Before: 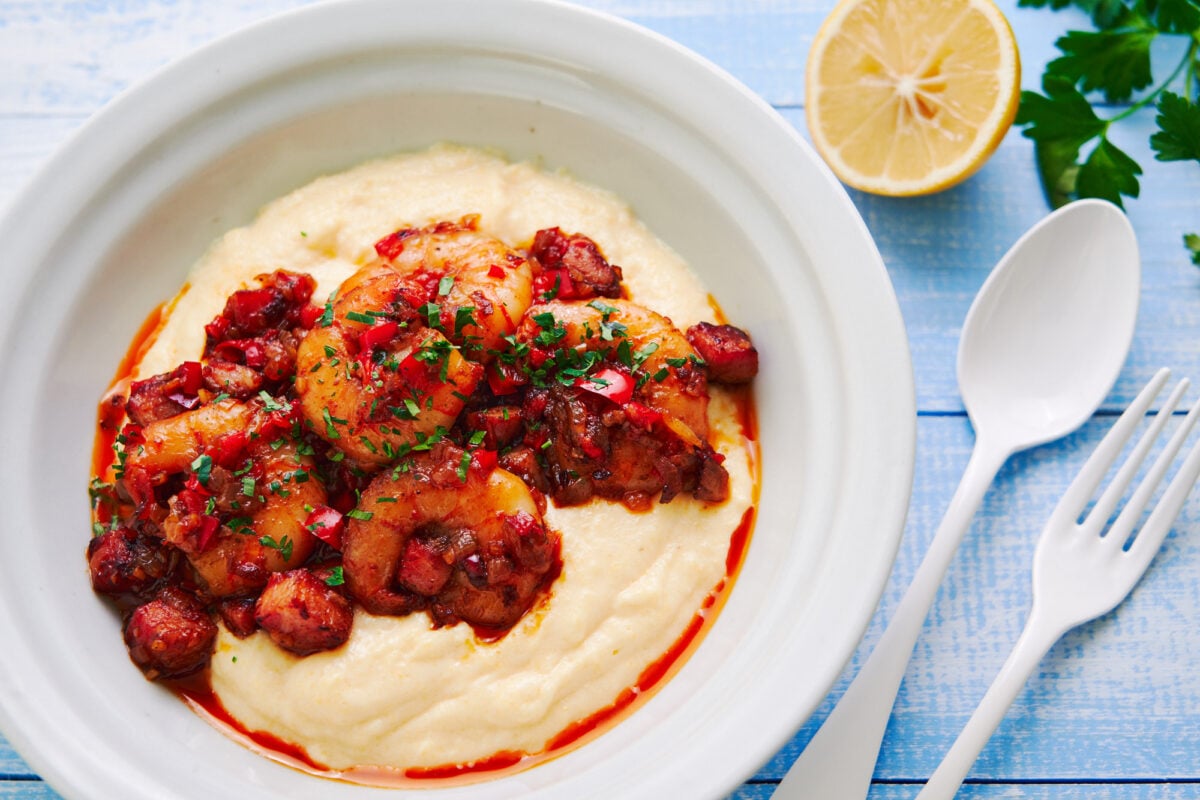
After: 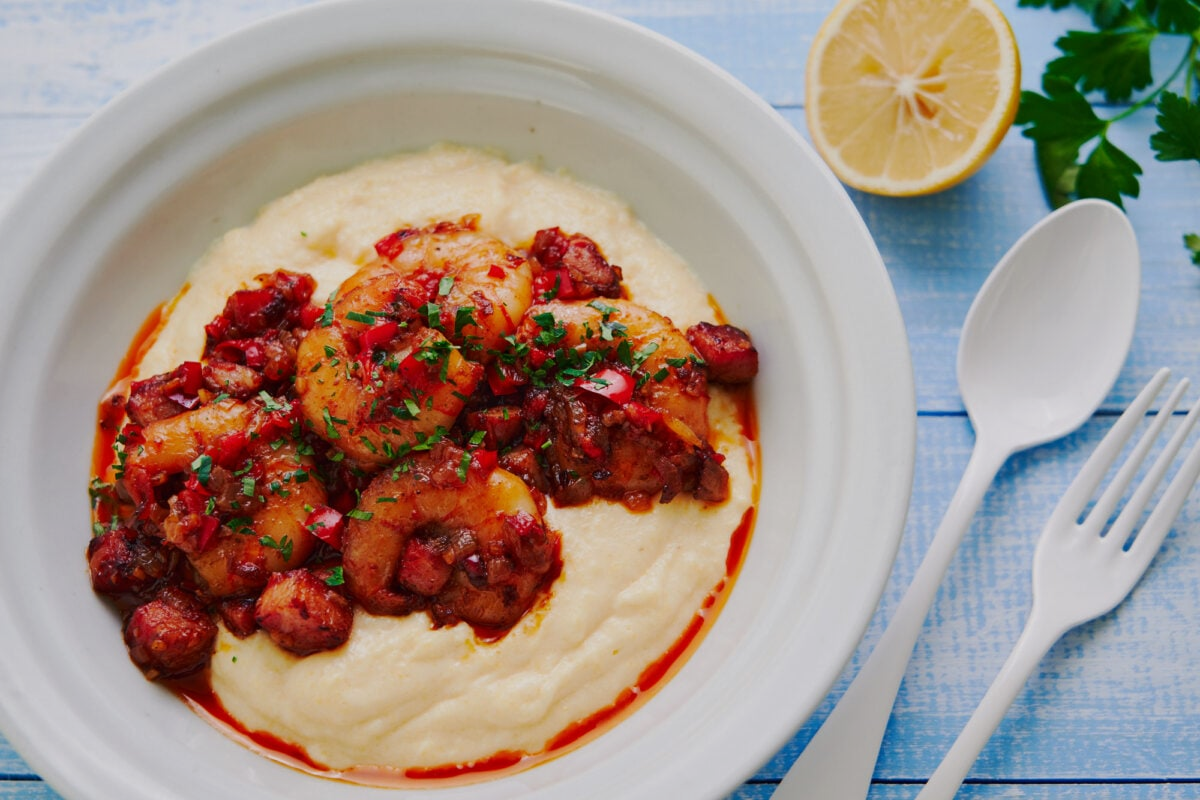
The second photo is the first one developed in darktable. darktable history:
rotate and perspective: crop left 0, crop top 0
exposure: exposure -0.462 EV, compensate highlight preservation false
